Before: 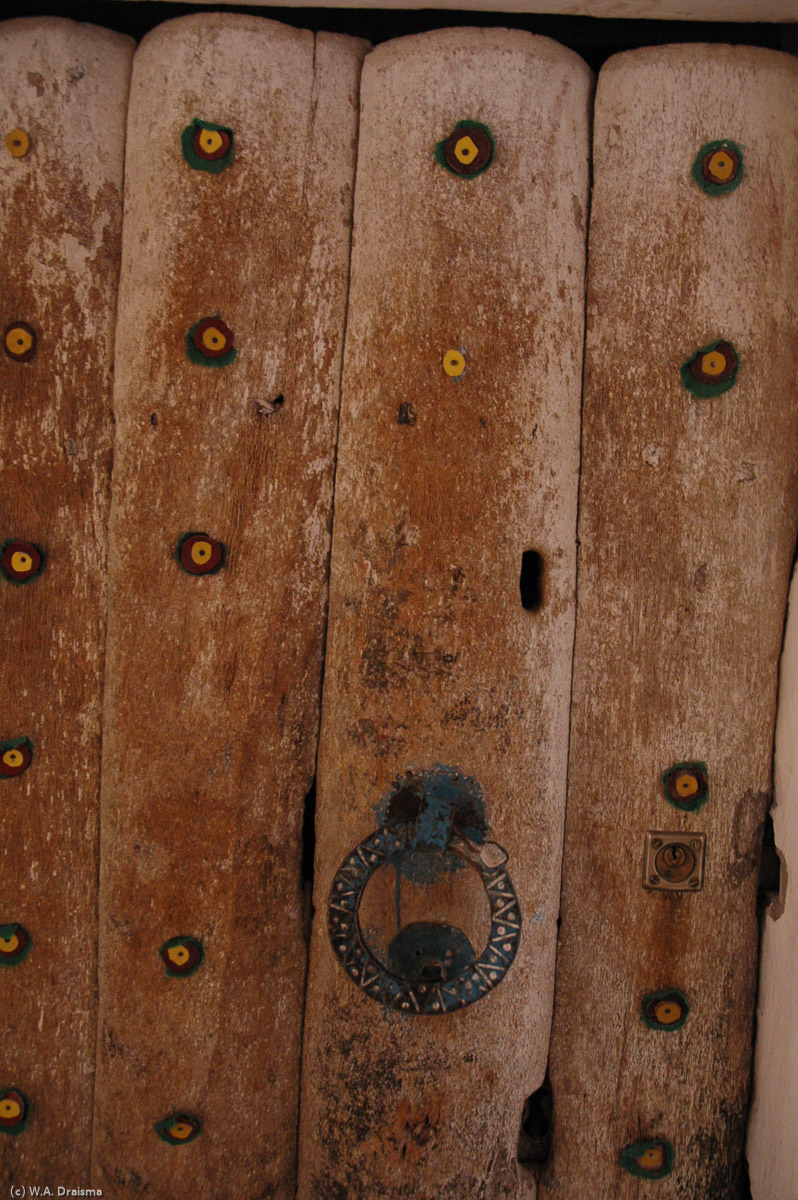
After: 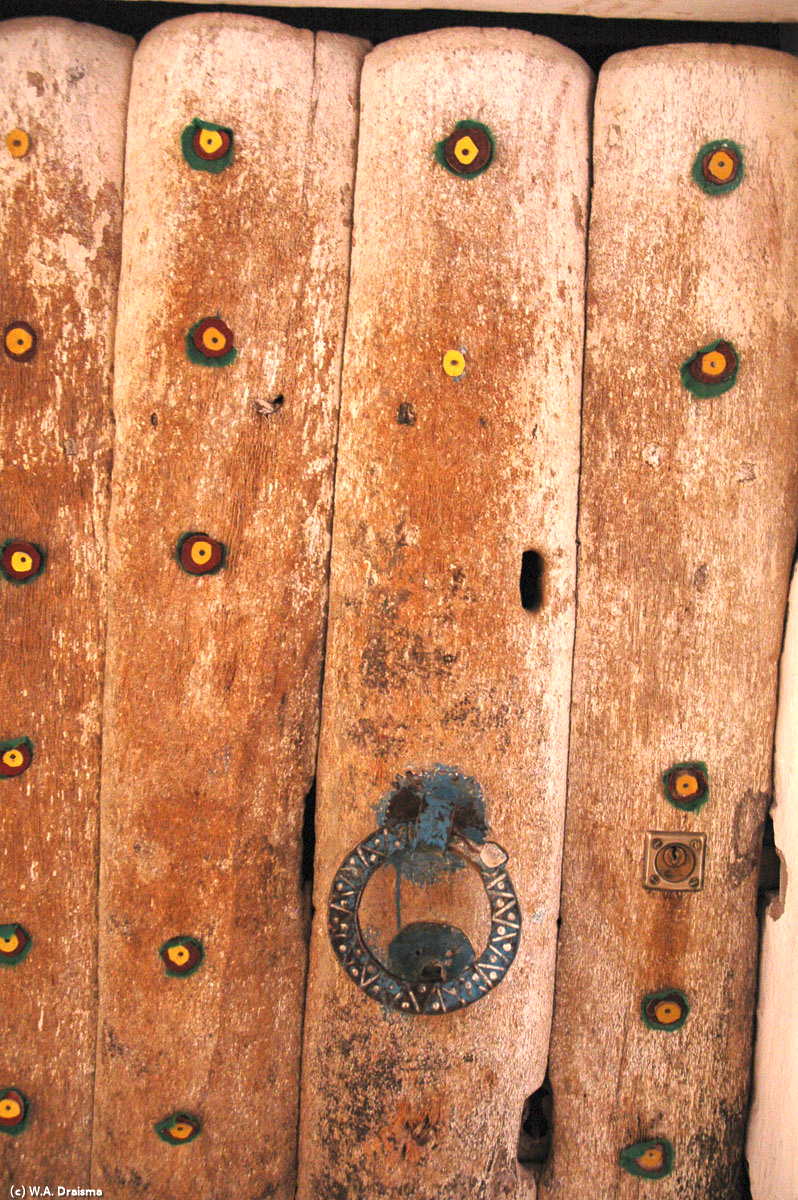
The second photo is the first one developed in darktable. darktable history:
exposure: black level correction 0, exposure 1.88 EV, compensate highlight preservation false
